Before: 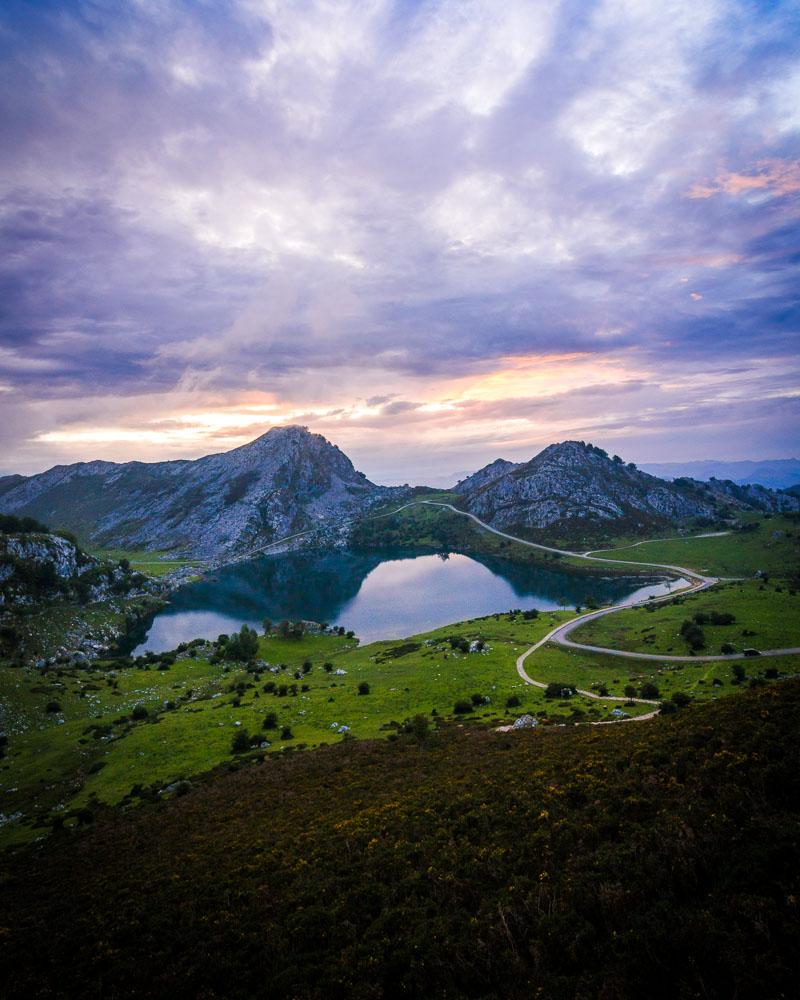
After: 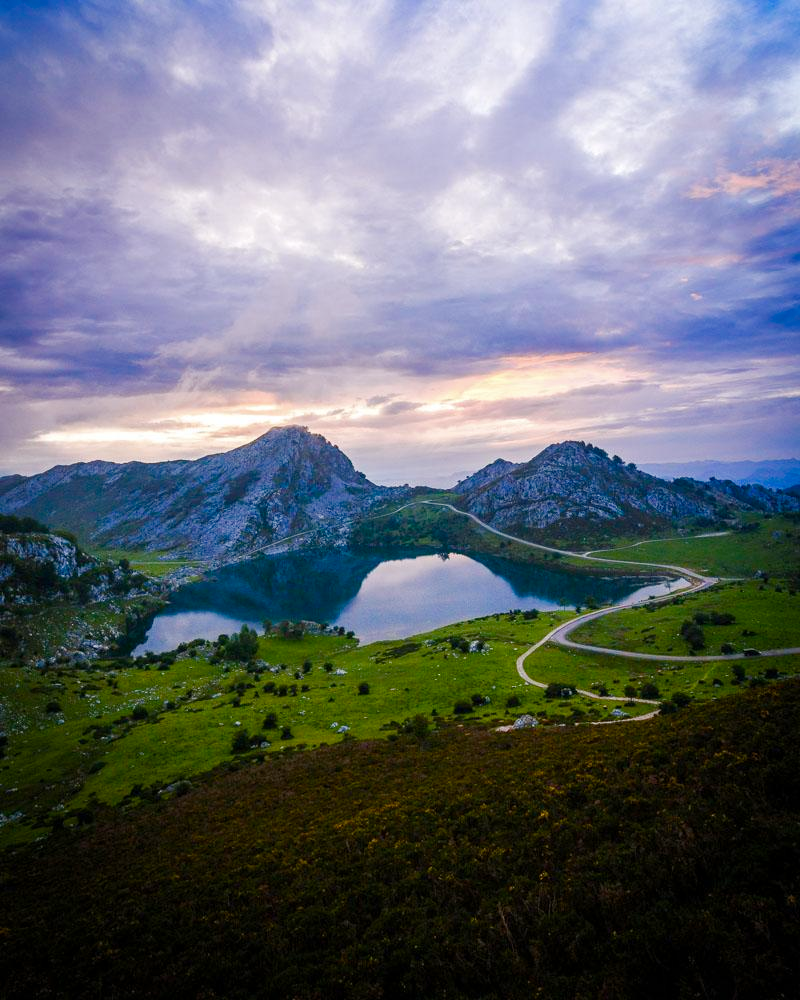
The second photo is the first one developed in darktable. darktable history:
color balance rgb: power › luminance 1.677%, perceptual saturation grading › global saturation 20%, perceptual saturation grading › highlights -49.889%, perceptual saturation grading › shadows 25.507%, global vibrance 20%
